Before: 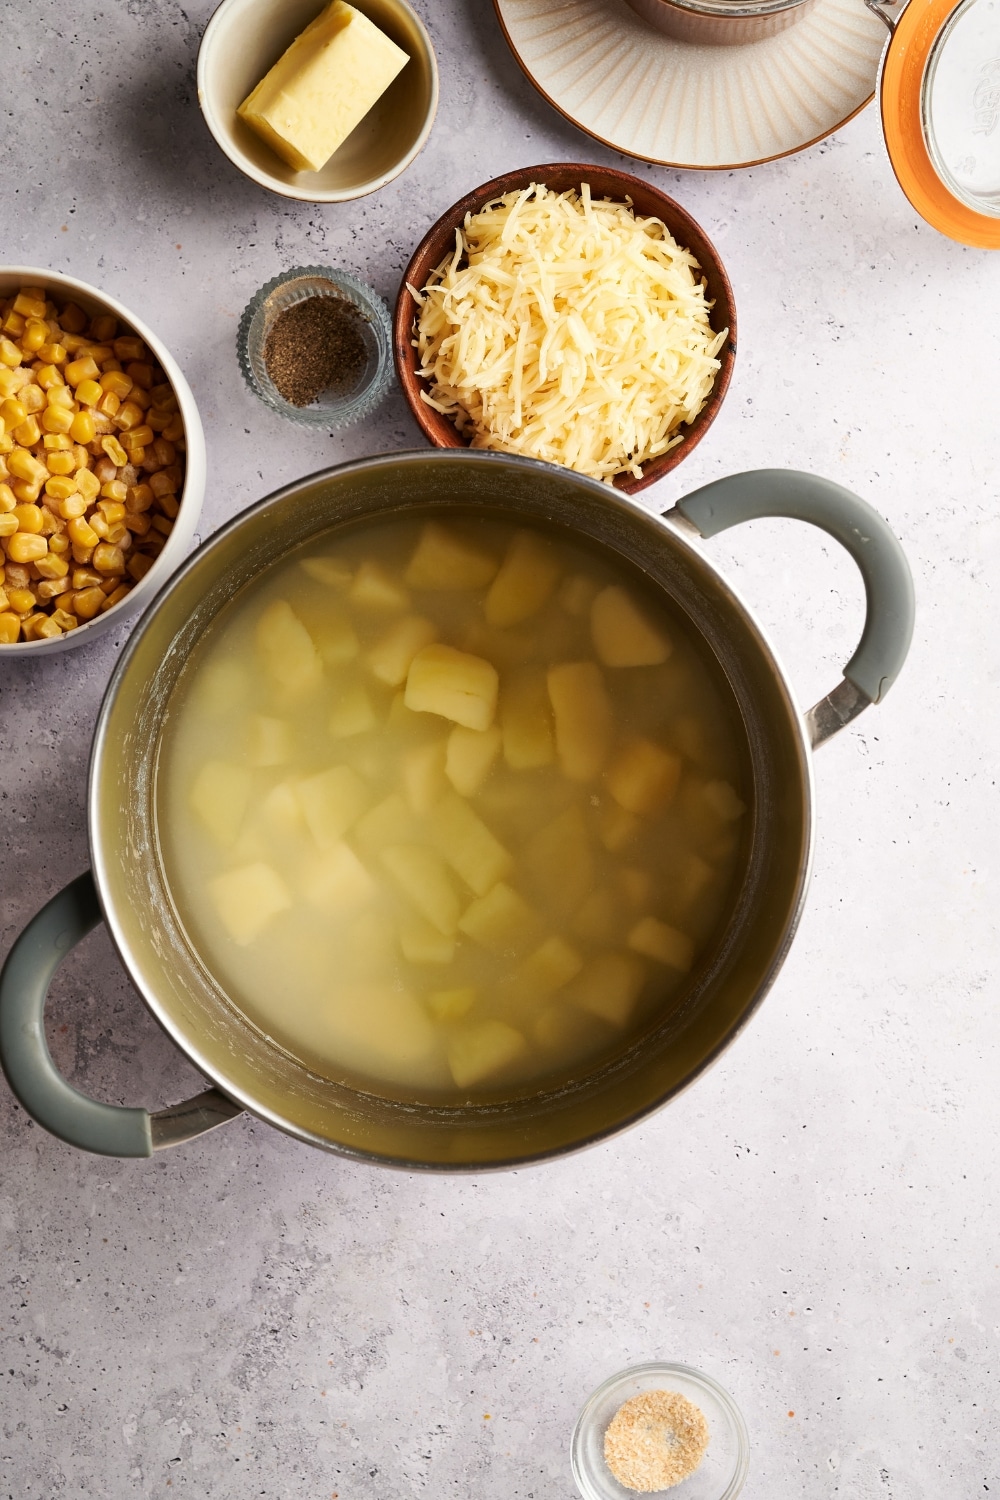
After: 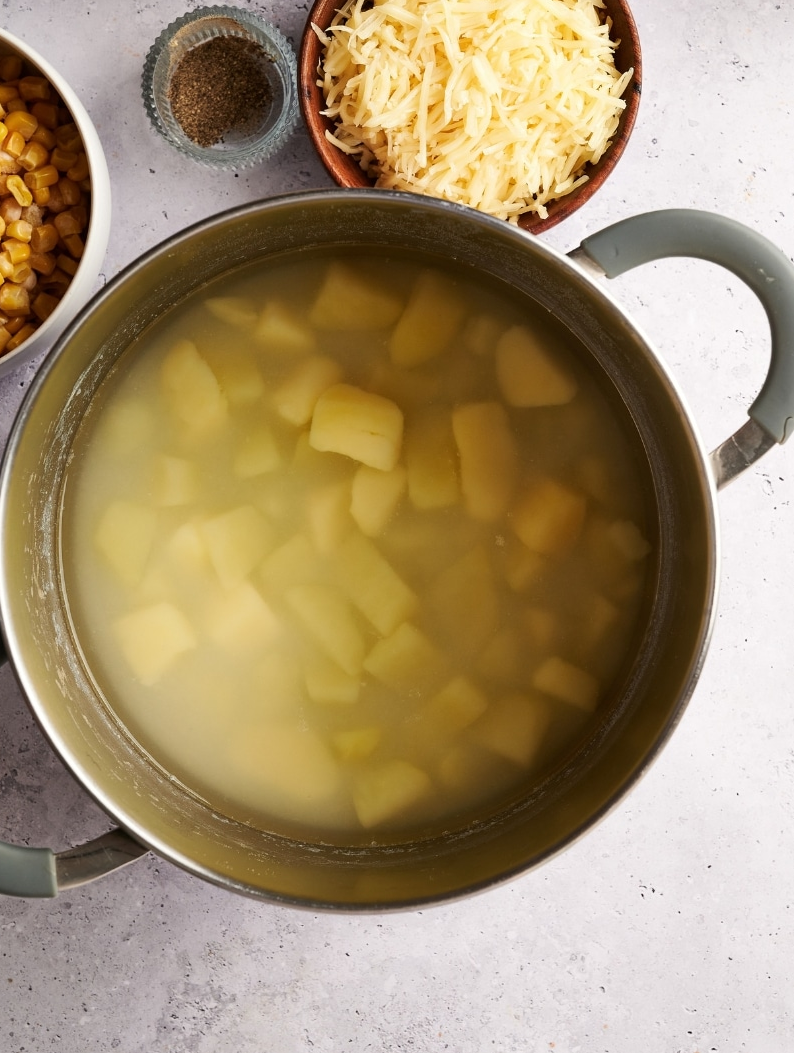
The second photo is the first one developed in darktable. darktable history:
crop: left 9.548%, top 17.4%, right 11.043%, bottom 12.381%
